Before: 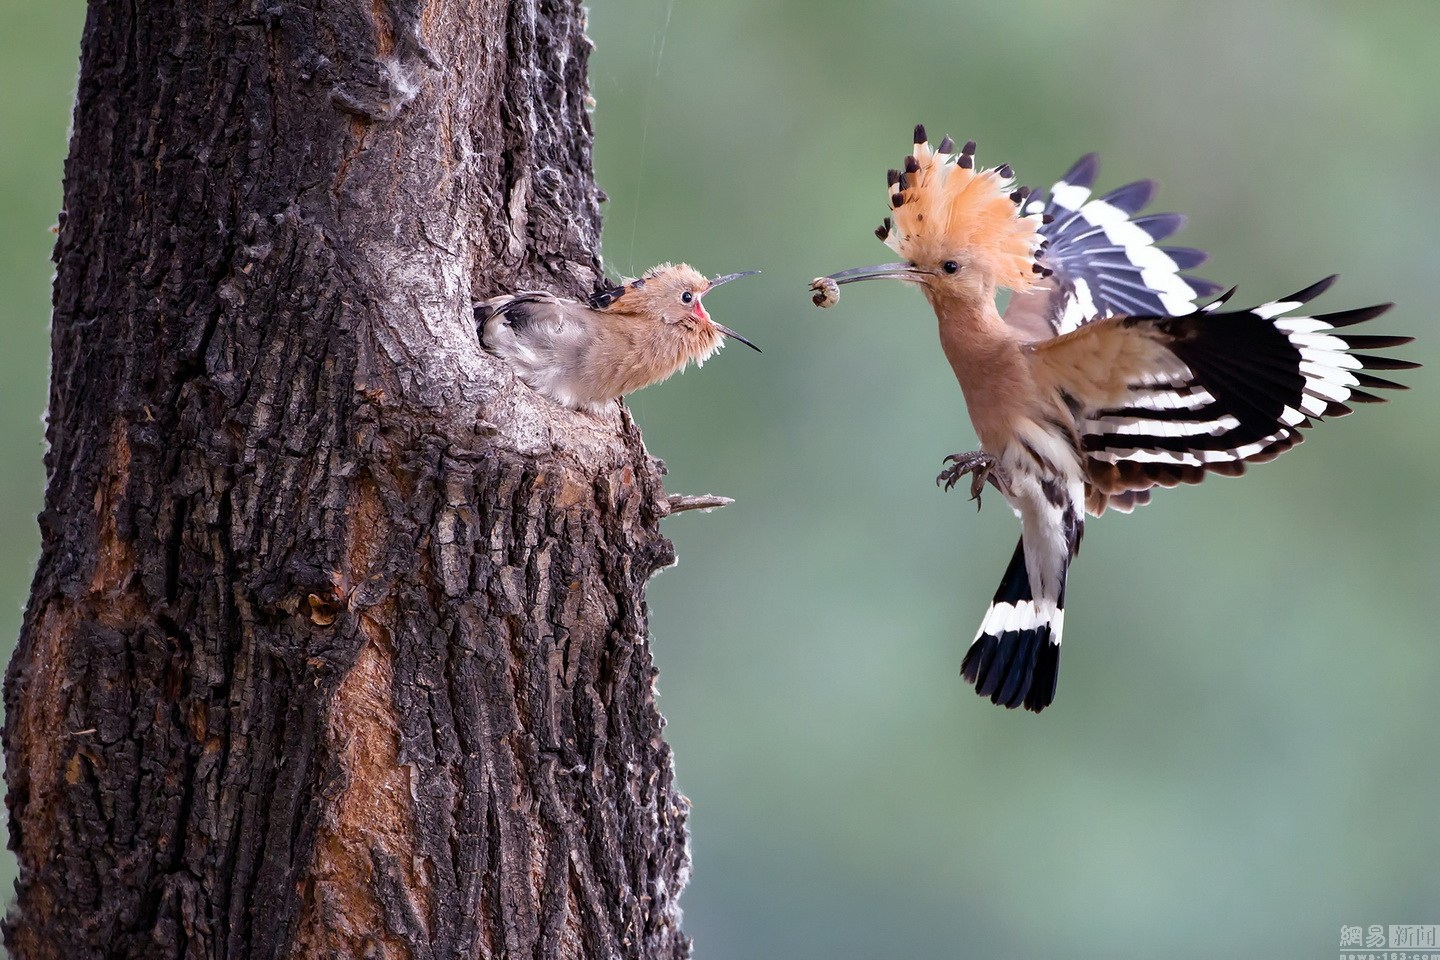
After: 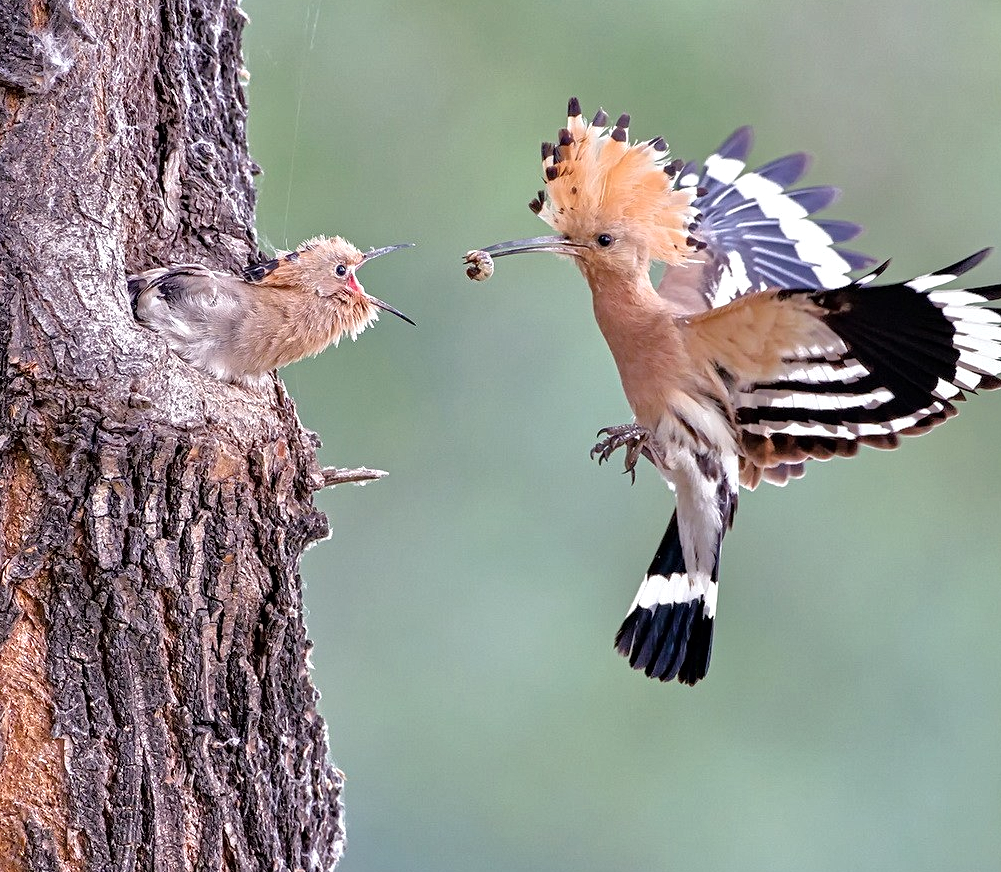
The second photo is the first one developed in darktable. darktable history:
crop and rotate: left 24.034%, top 2.838%, right 6.406%, bottom 6.299%
contrast equalizer: y [[0.5, 0.5, 0.5, 0.539, 0.64, 0.611], [0.5 ×6], [0.5 ×6], [0 ×6], [0 ×6]]
contrast brightness saturation: saturation -0.05
tone equalizer: -7 EV 0.15 EV, -6 EV 0.6 EV, -5 EV 1.15 EV, -4 EV 1.33 EV, -3 EV 1.15 EV, -2 EV 0.6 EV, -1 EV 0.15 EV, mask exposure compensation -0.5 EV
